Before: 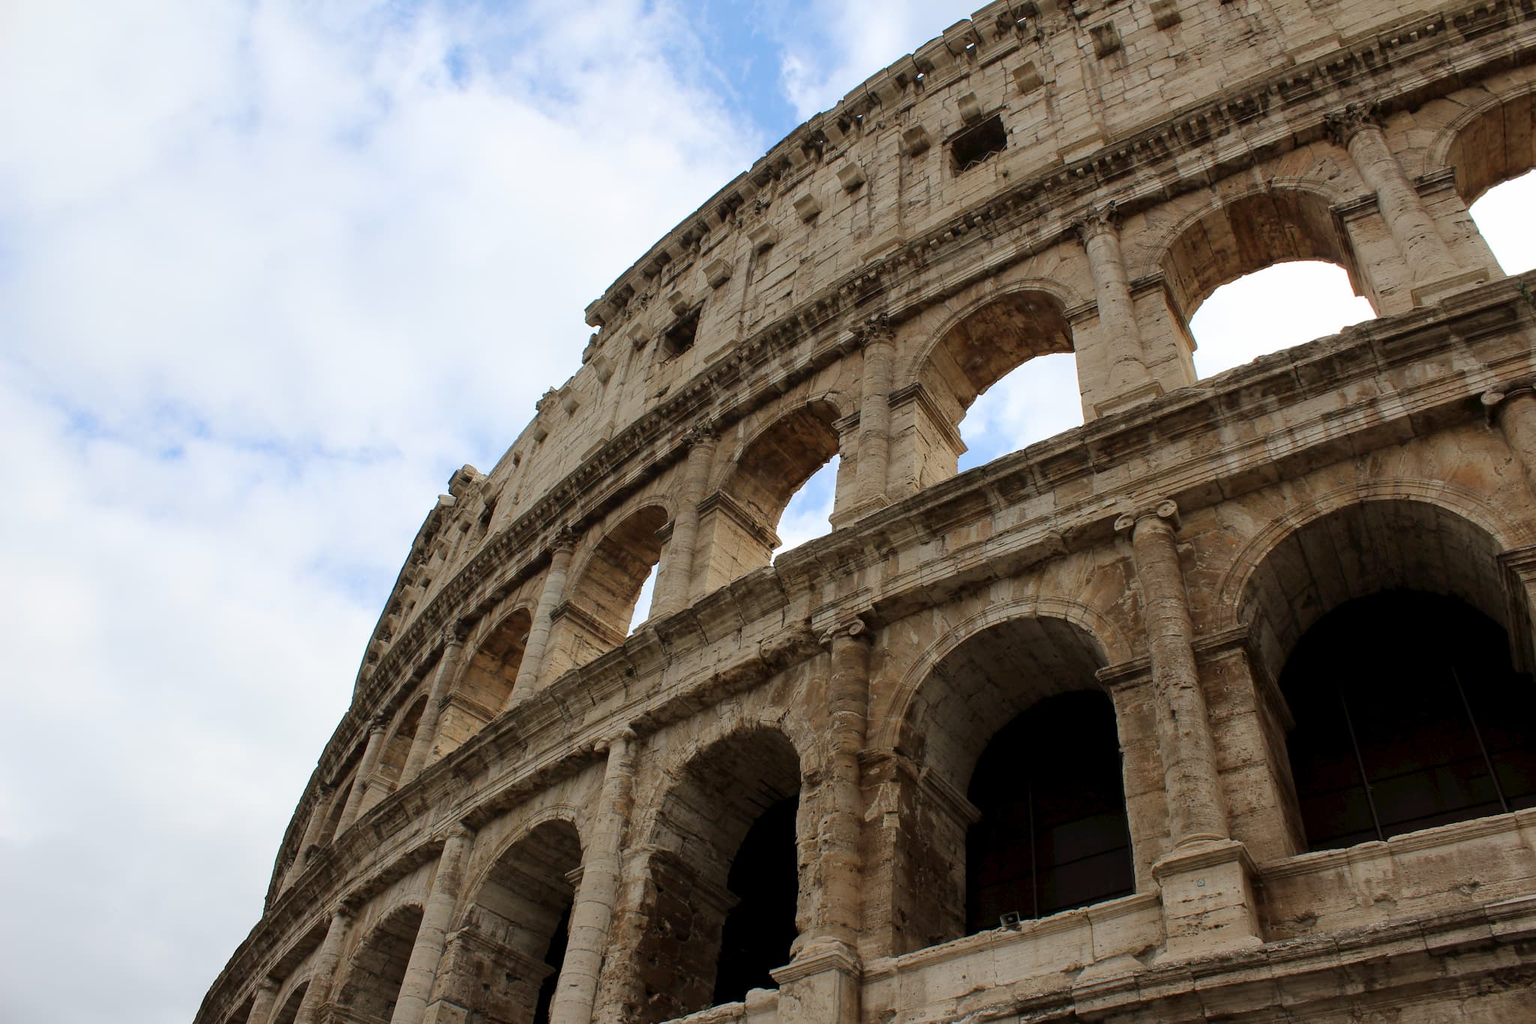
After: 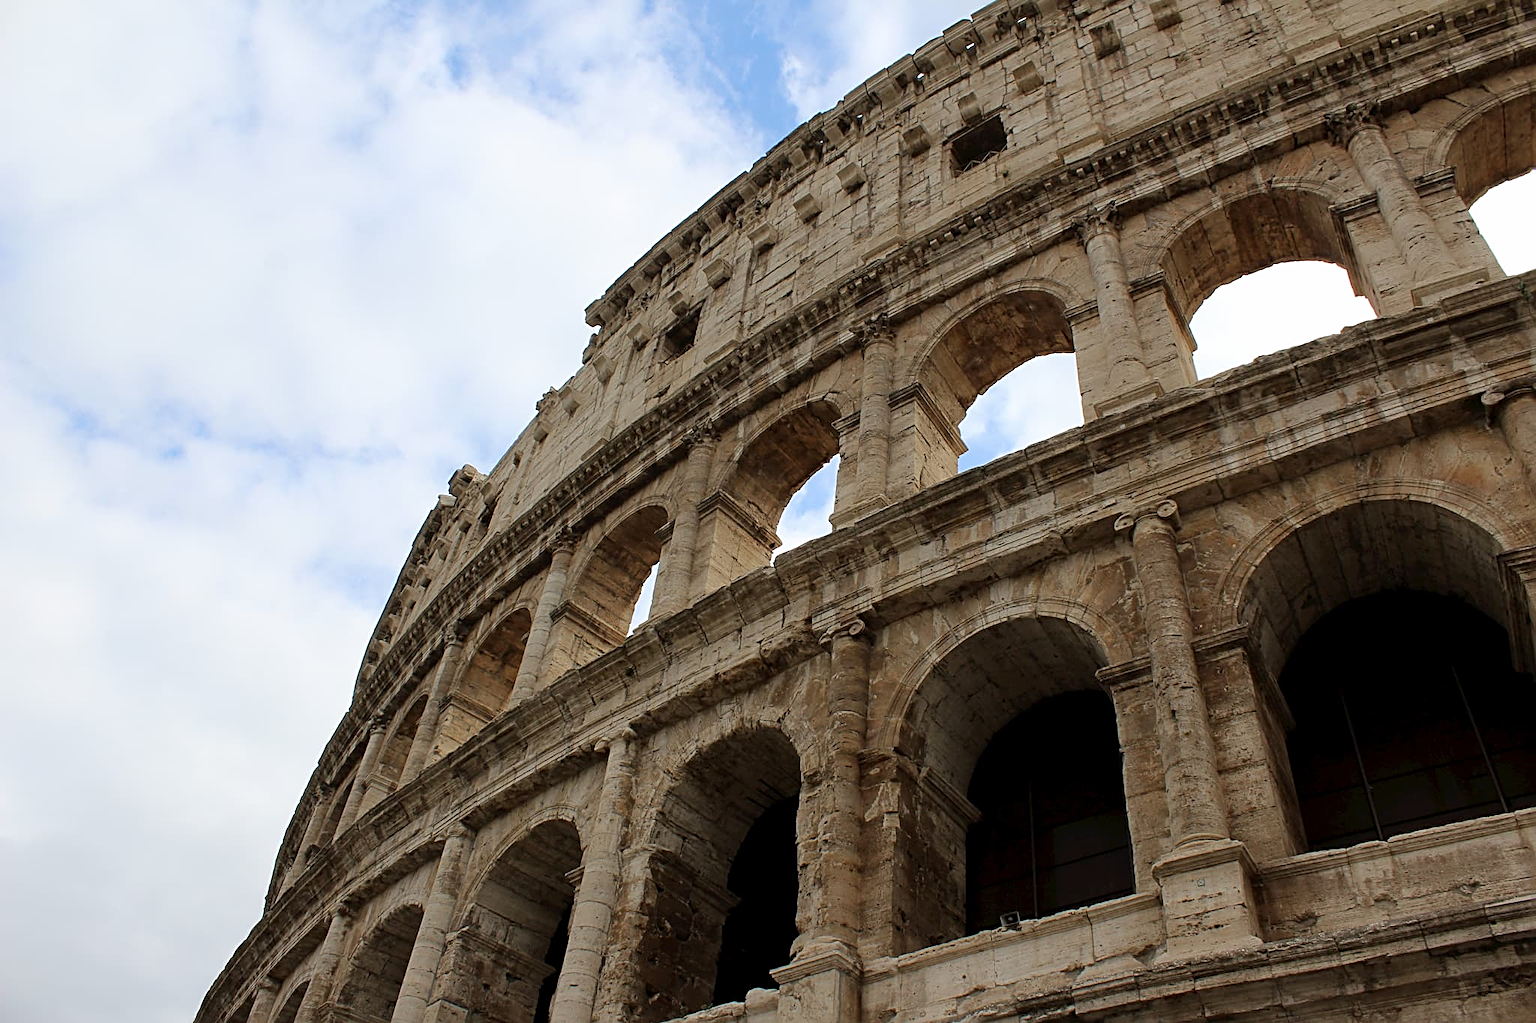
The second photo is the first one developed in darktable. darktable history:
sharpen: radius 2.534, amount 0.621
